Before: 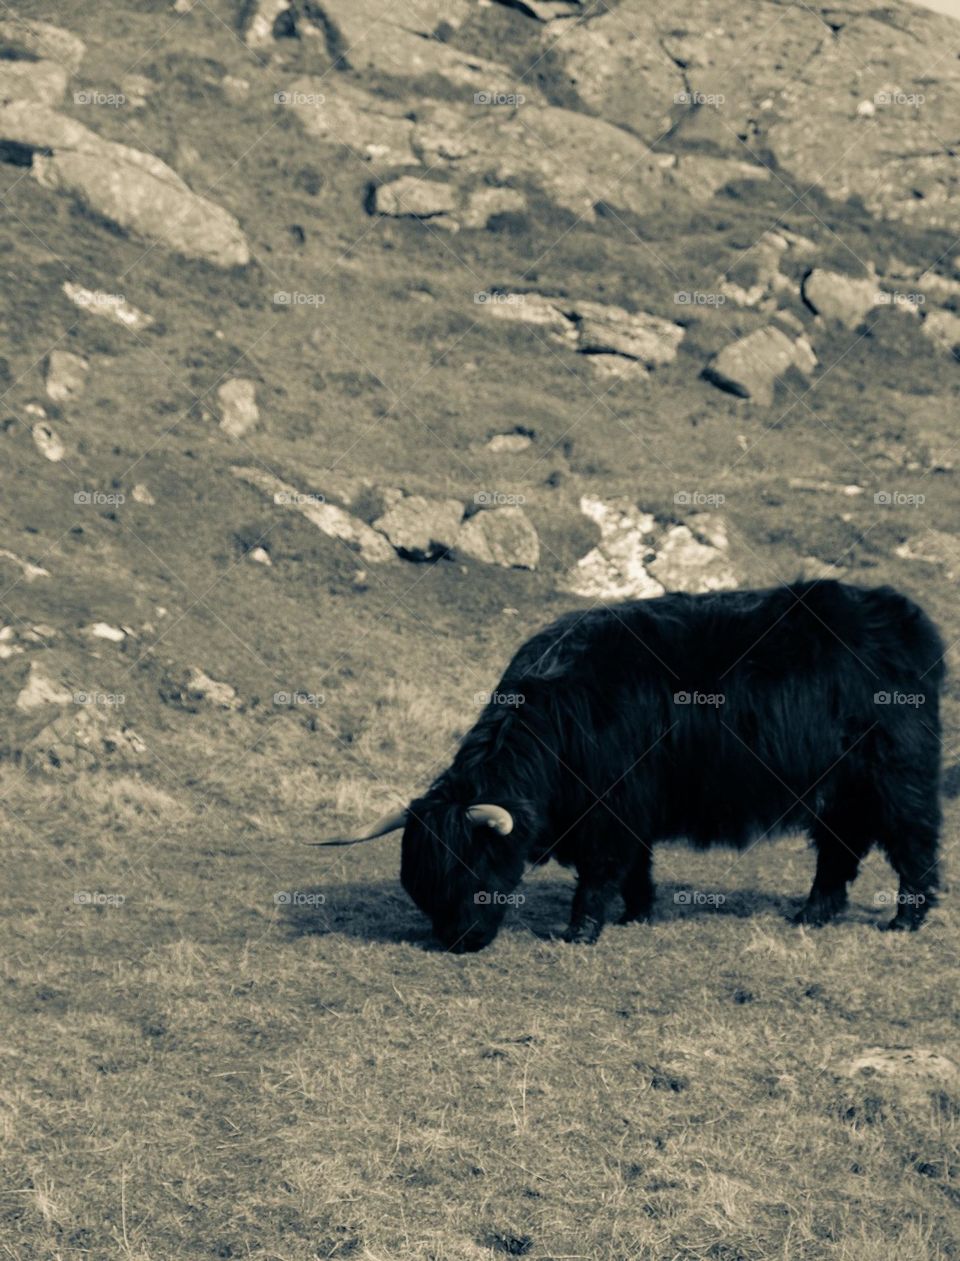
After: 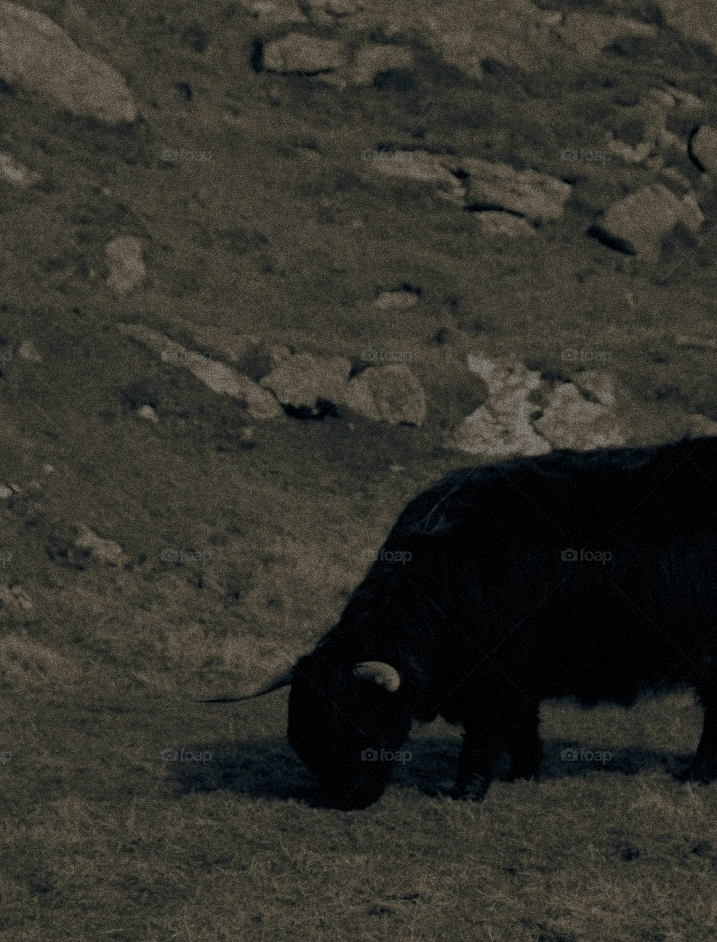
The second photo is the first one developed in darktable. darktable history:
exposure: exposure -2.446 EV, compensate highlight preservation false
grain: coarseness 14.49 ISO, strength 48.04%, mid-tones bias 35%
crop and rotate: left 11.831%, top 11.346%, right 13.429%, bottom 13.899%
